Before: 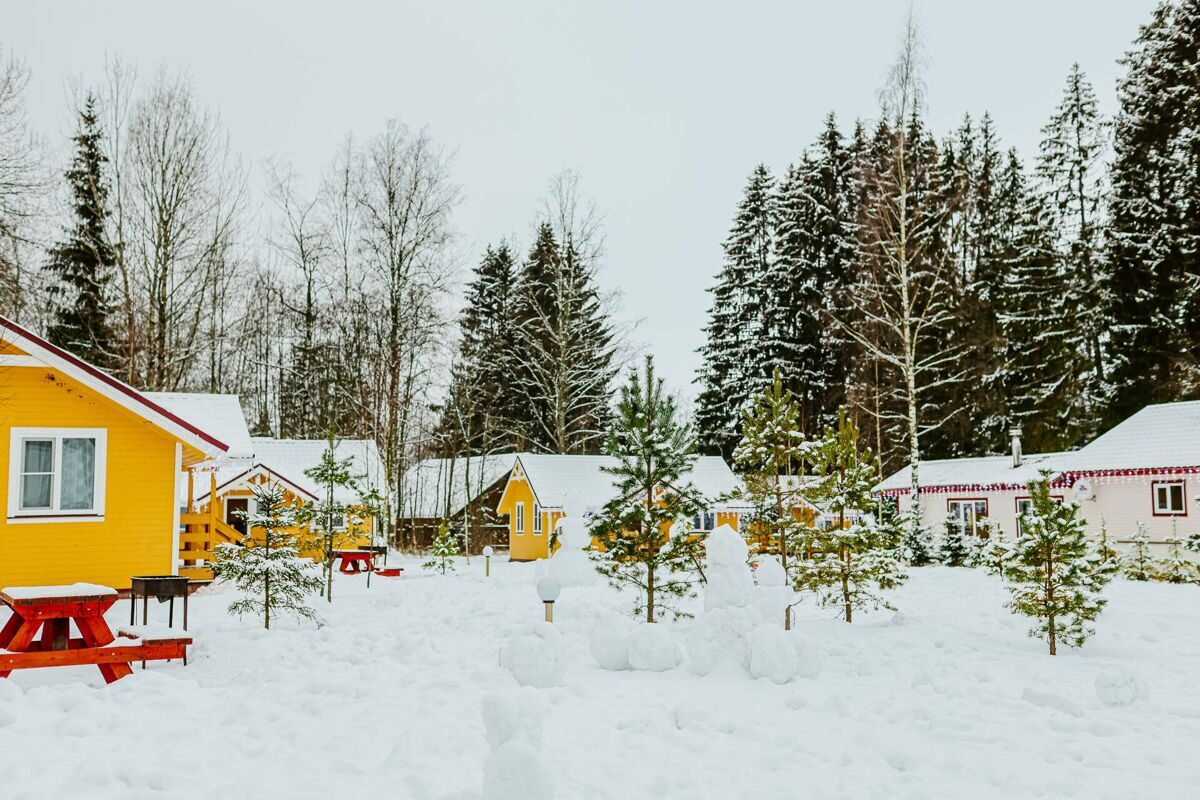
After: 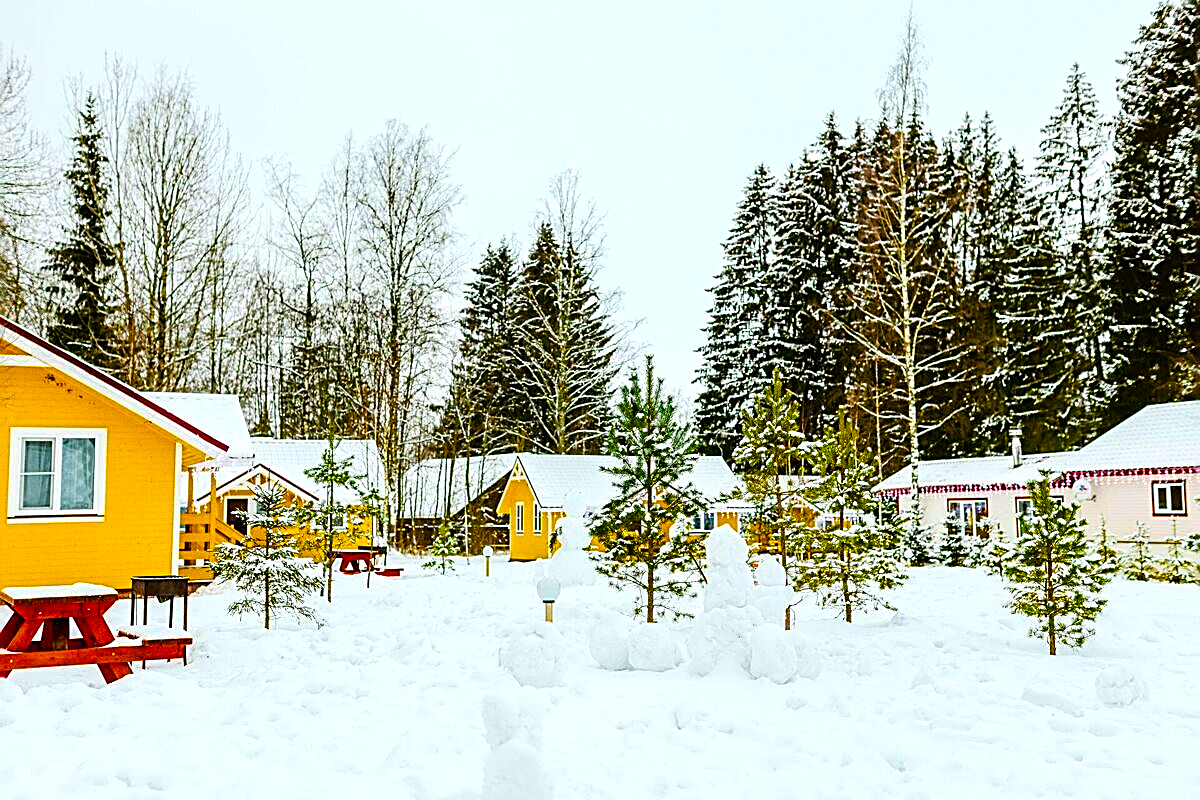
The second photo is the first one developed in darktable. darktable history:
grain: coarseness 0.09 ISO
exposure: compensate highlight preservation false
sharpen: amount 0.901
color balance rgb: linear chroma grading › shadows 10%, linear chroma grading › highlights 10%, linear chroma grading › global chroma 15%, linear chroma grading › mid-tones 15%, perceptual saturation grading › global saturation 40%, perceptual saturation grading › highlights -25%, perceptual saturation grading › mid-tones 35%, perceptual saturation grading › shadows 35%, perceptual brilliance grading › global brilliance 11.29%, global vibrance 11.29%
